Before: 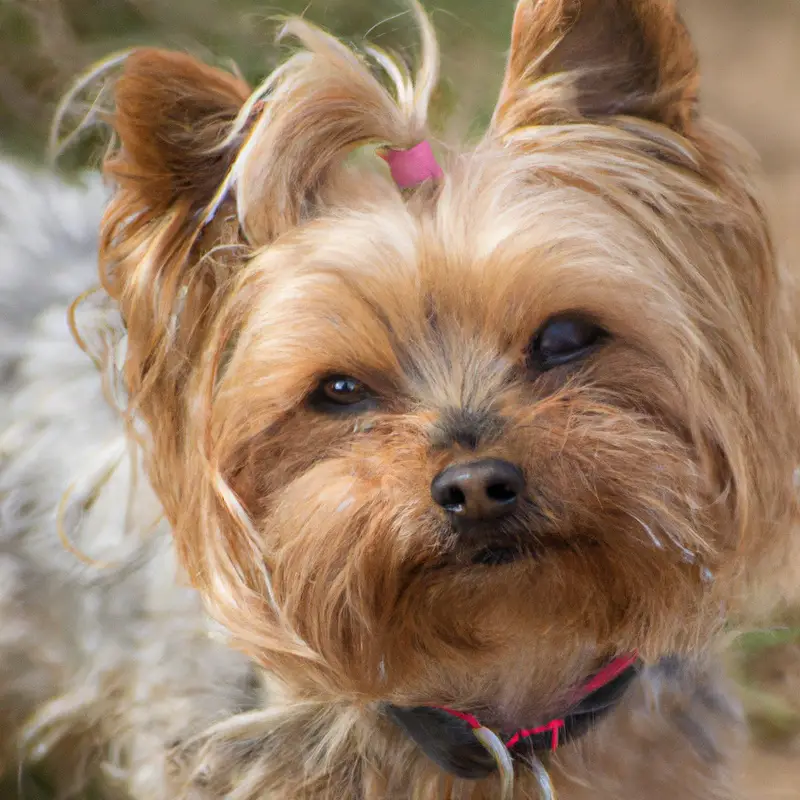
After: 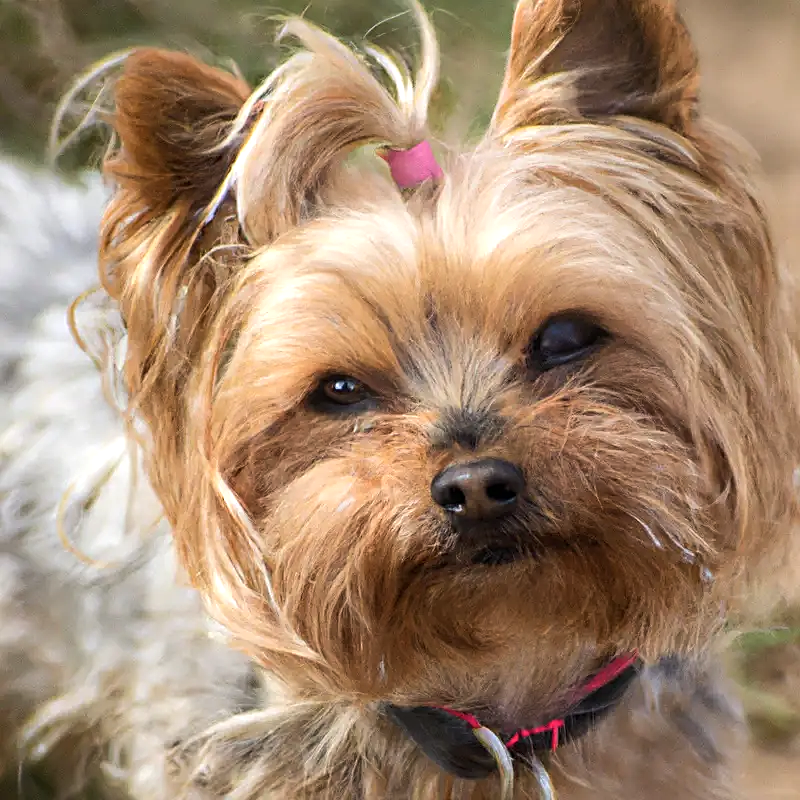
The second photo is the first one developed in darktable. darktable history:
tone equalizer: -8 EV -0.417 EV, -7 EV -0.389 EV, -6 EV -0.333 EV, -5 EV -0.222 EV, -3 EV 0.222 EV, -2 EV 0.333 EV, -1 EV 0.389 EV, +0 EV 0.417 EV, edges refinement/feathering 500, mask exposure compensation -1.57 EV, preserve details no
sharpen: on, module defaults
